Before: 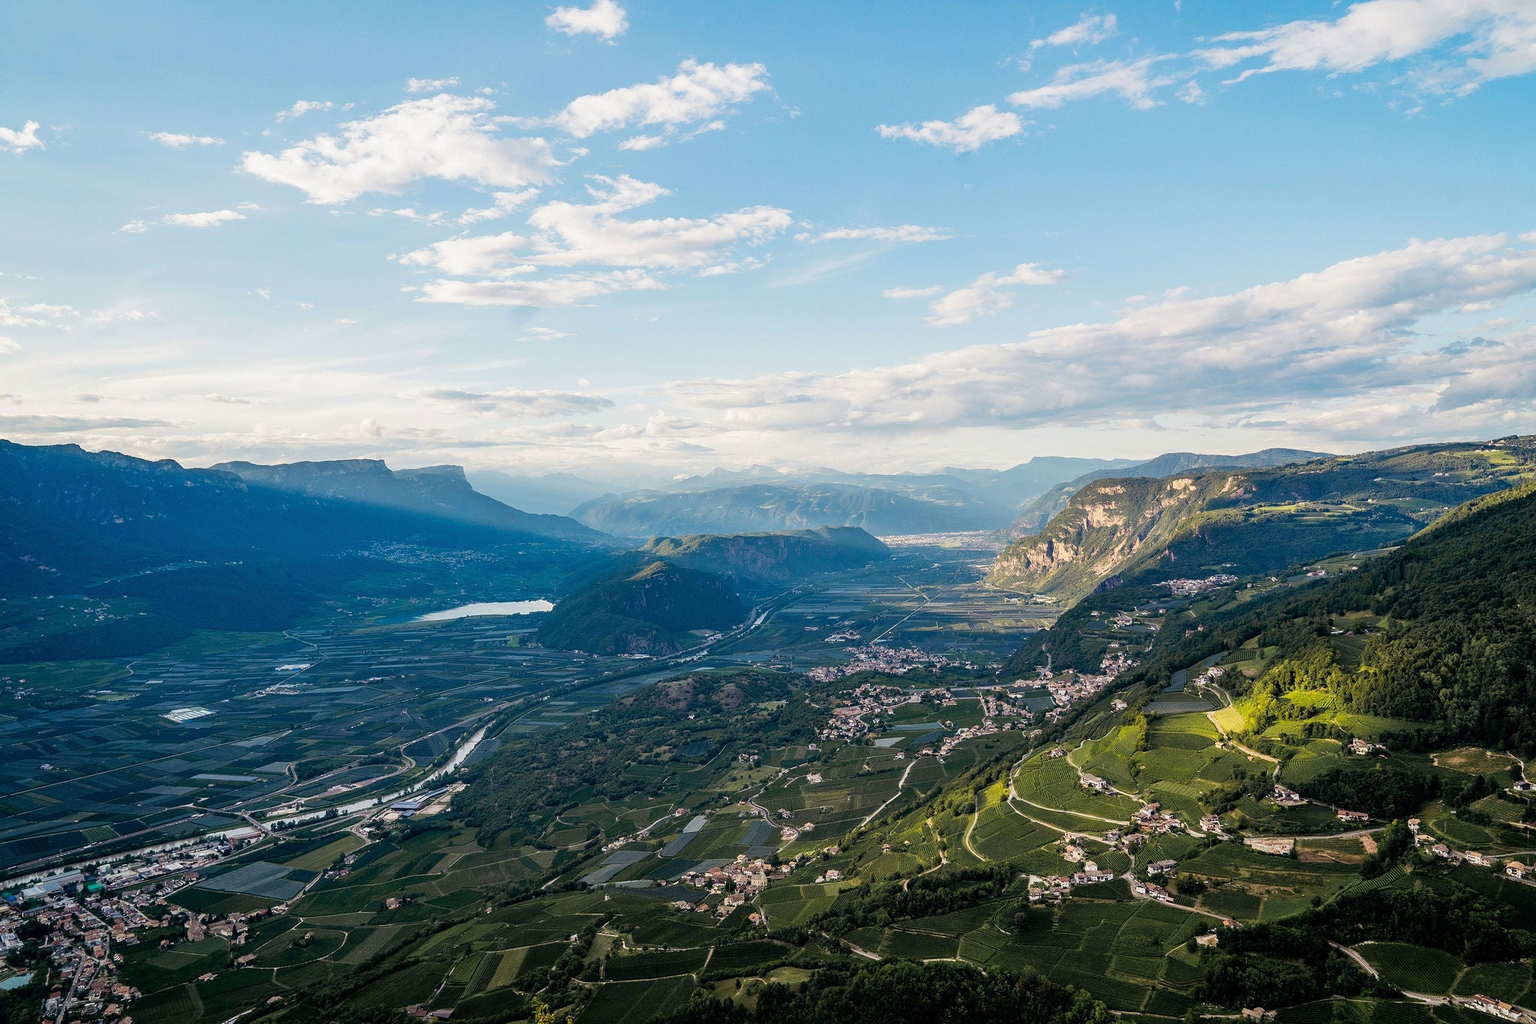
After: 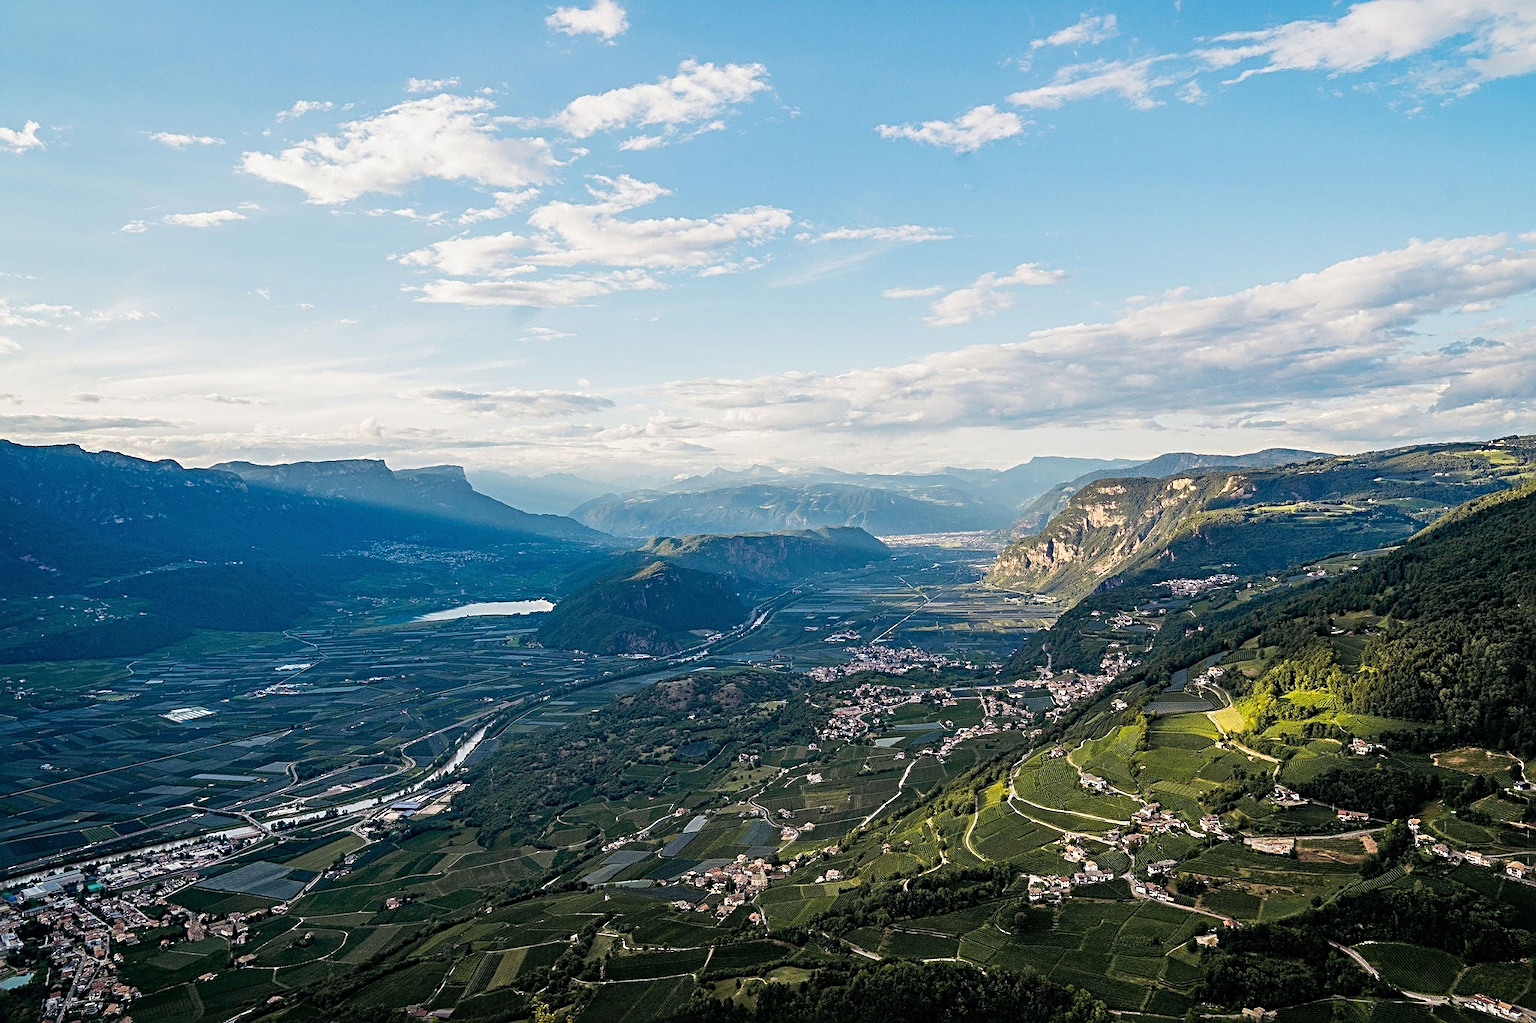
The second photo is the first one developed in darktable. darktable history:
sharpen: radius 3.955
